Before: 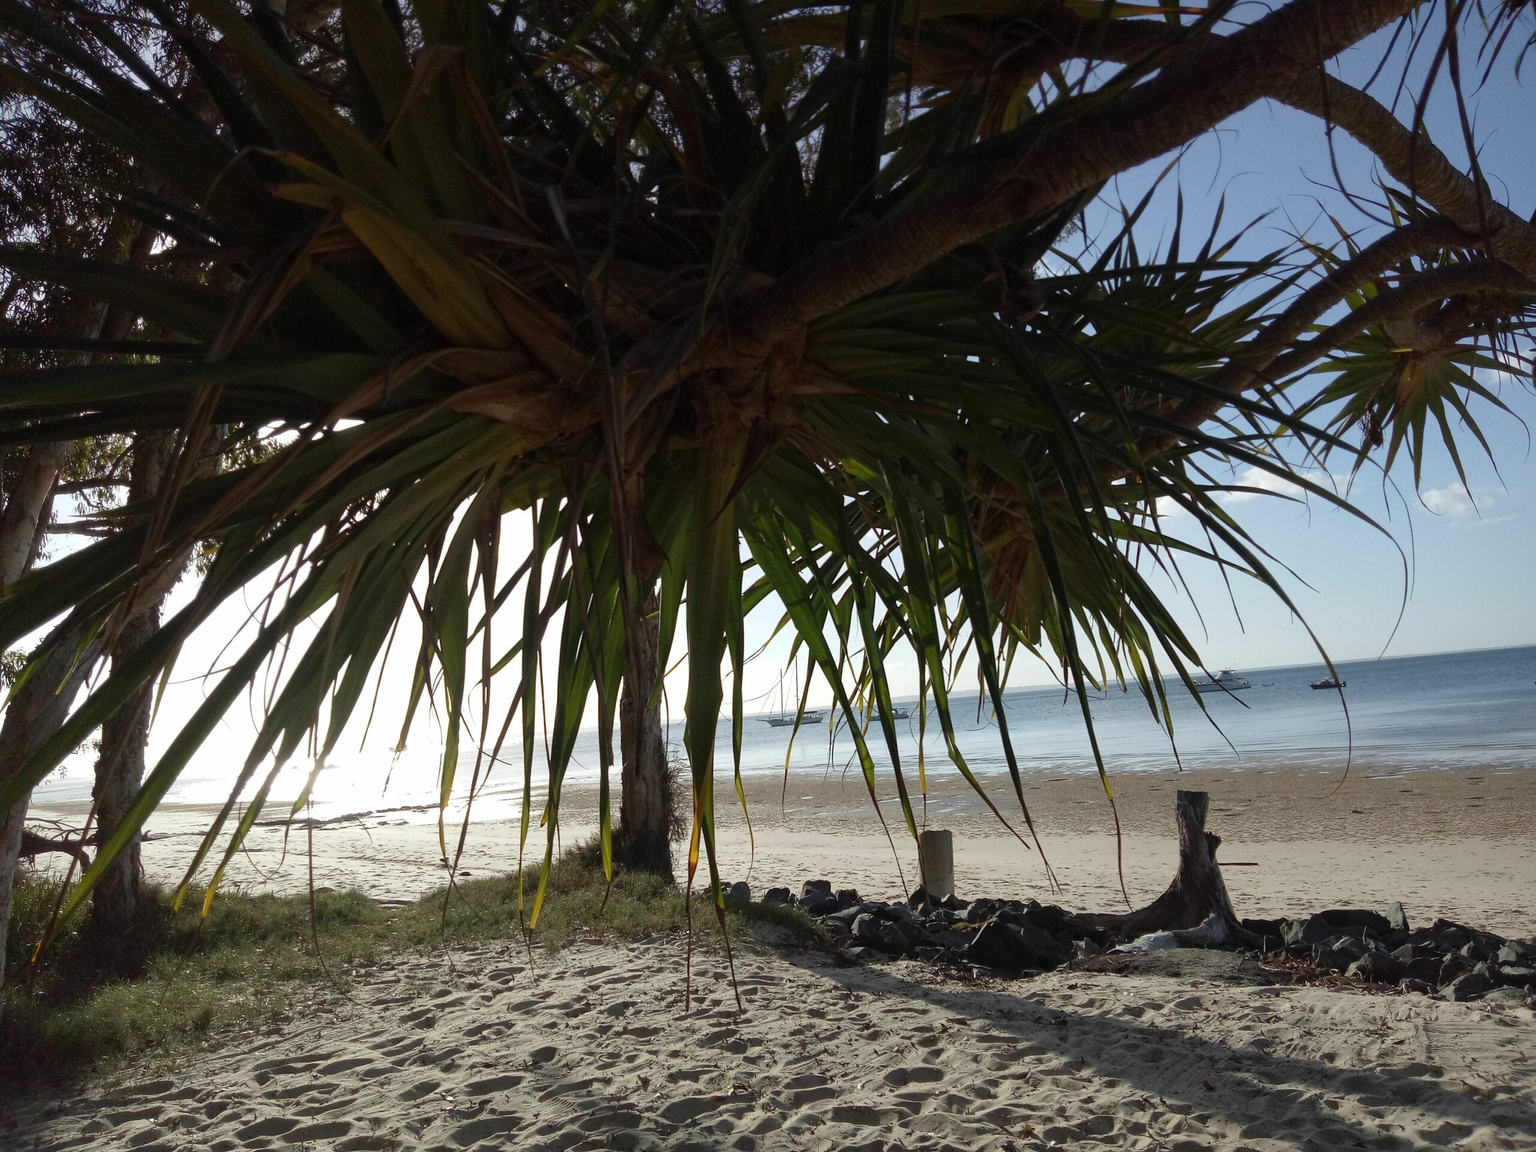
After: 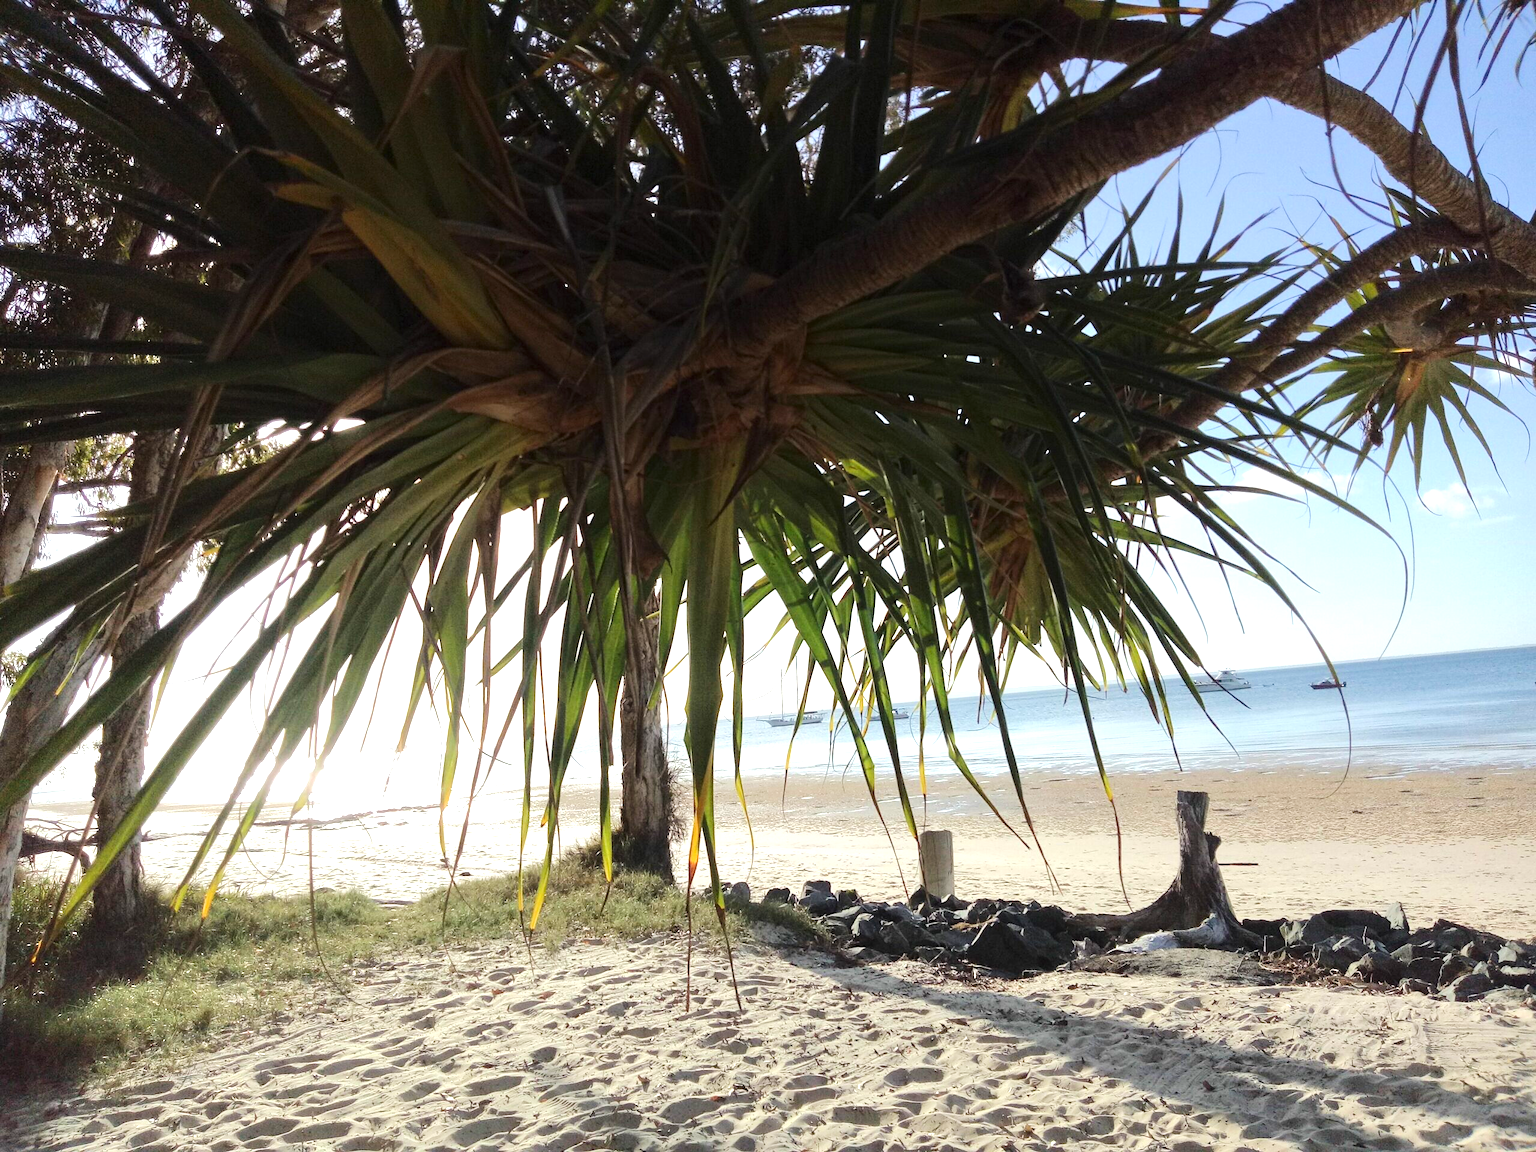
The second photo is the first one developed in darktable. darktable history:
tone equalizer: -7 EV 0.161 EV, -6 EV 0.623 EV, -5 EV 1.14 EV, -4 EV 1.36 EV, -3 EV 1.13 EV, -2 EV 0.6 EV, -1 EV 0.167 EV, edges refinement/feathering 500, mask exposure compensation -1.57 EV, preserve details guided filter
exposure: exposure 0.753 EV, compensate highlight preservation false
